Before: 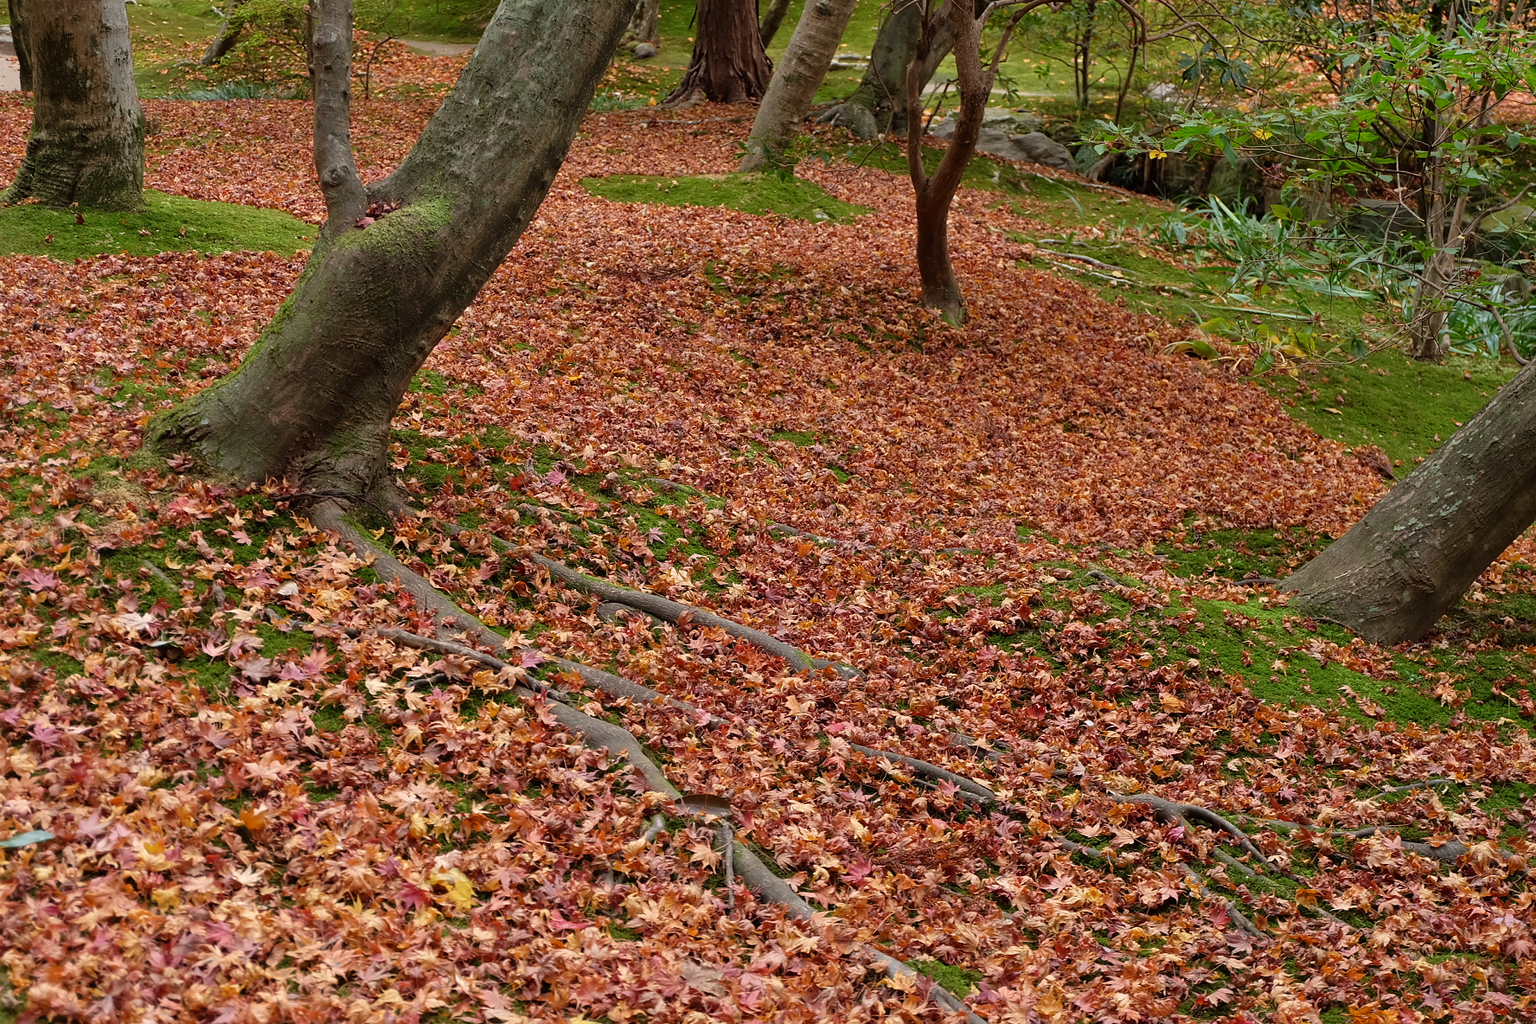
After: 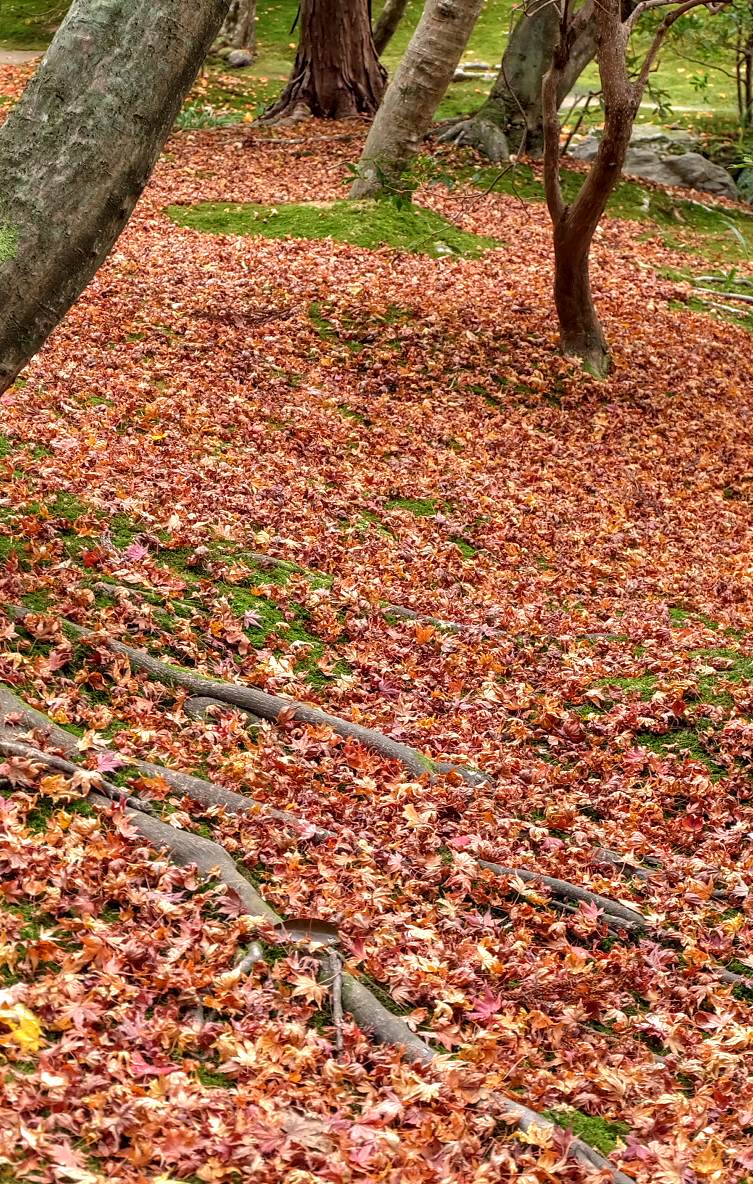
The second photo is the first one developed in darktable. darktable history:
crop: left 28.503%, right 29.062%
local contrast: highlights 22%, detail 150%
shadows and highlights: on, module defaults
exposure: compensate exposure bias true, compensate highlight preservation false
